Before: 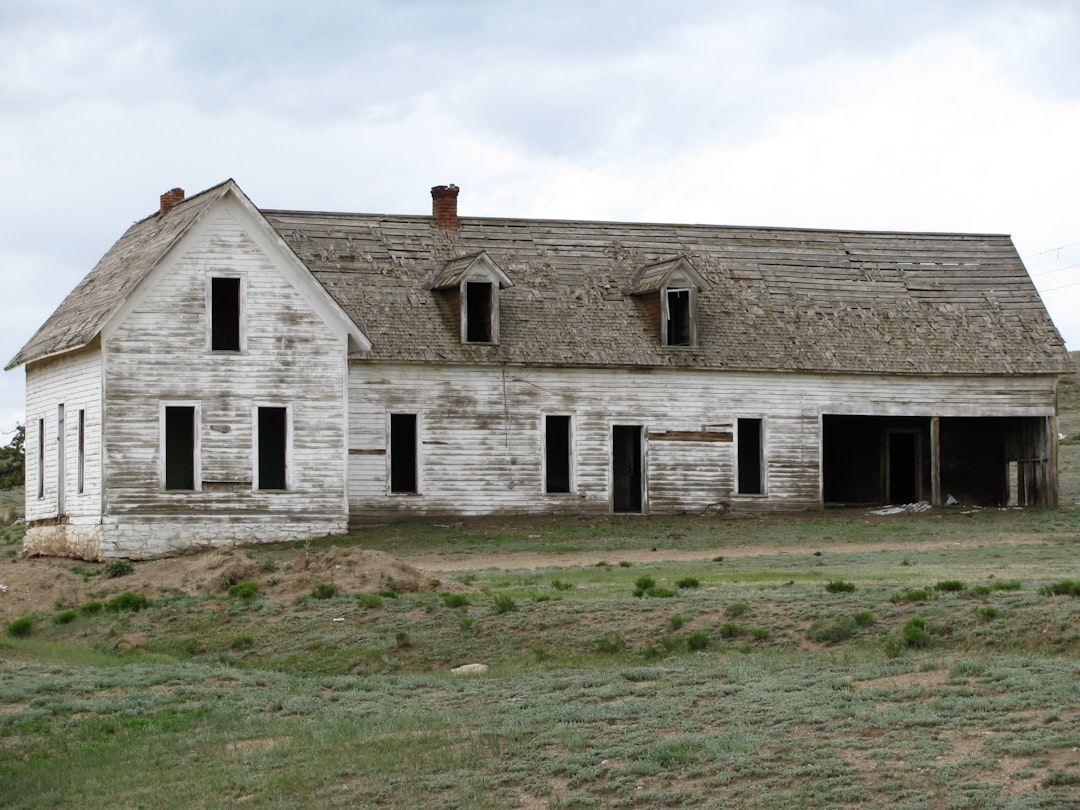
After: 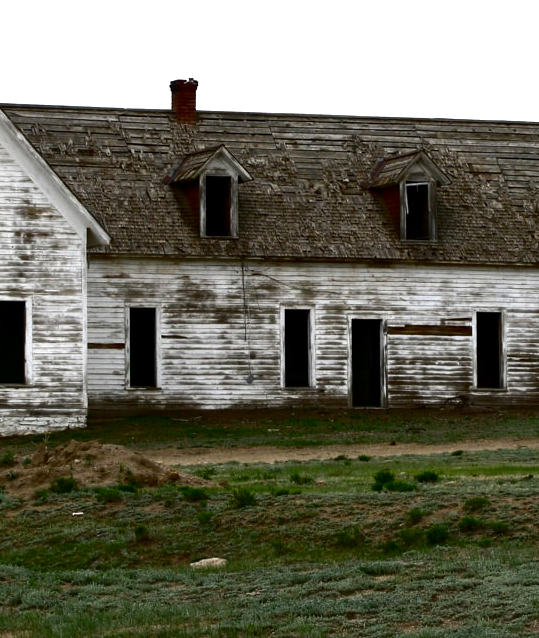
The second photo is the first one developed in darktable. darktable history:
contrast brightness saturation: contrast 0.089, brightness -0.571, saturation 0.165
crop and rotate: angle 0.015°, left 24.212%, top 13.081%, right 25.772%, bottom 8.041%
exposure: black level correction 0.001, exposure 0.5 EV, compensate exposure bias true, compensate highlight preservation false
